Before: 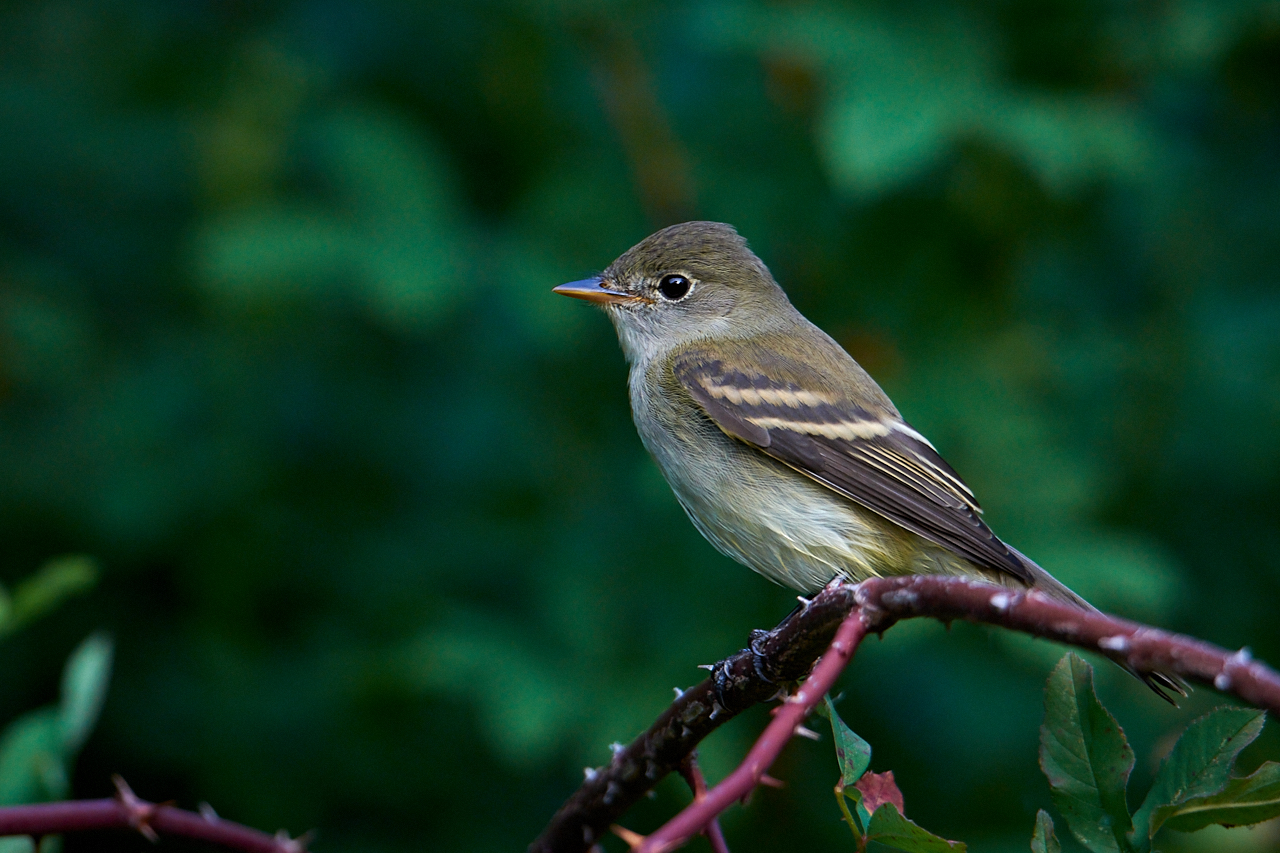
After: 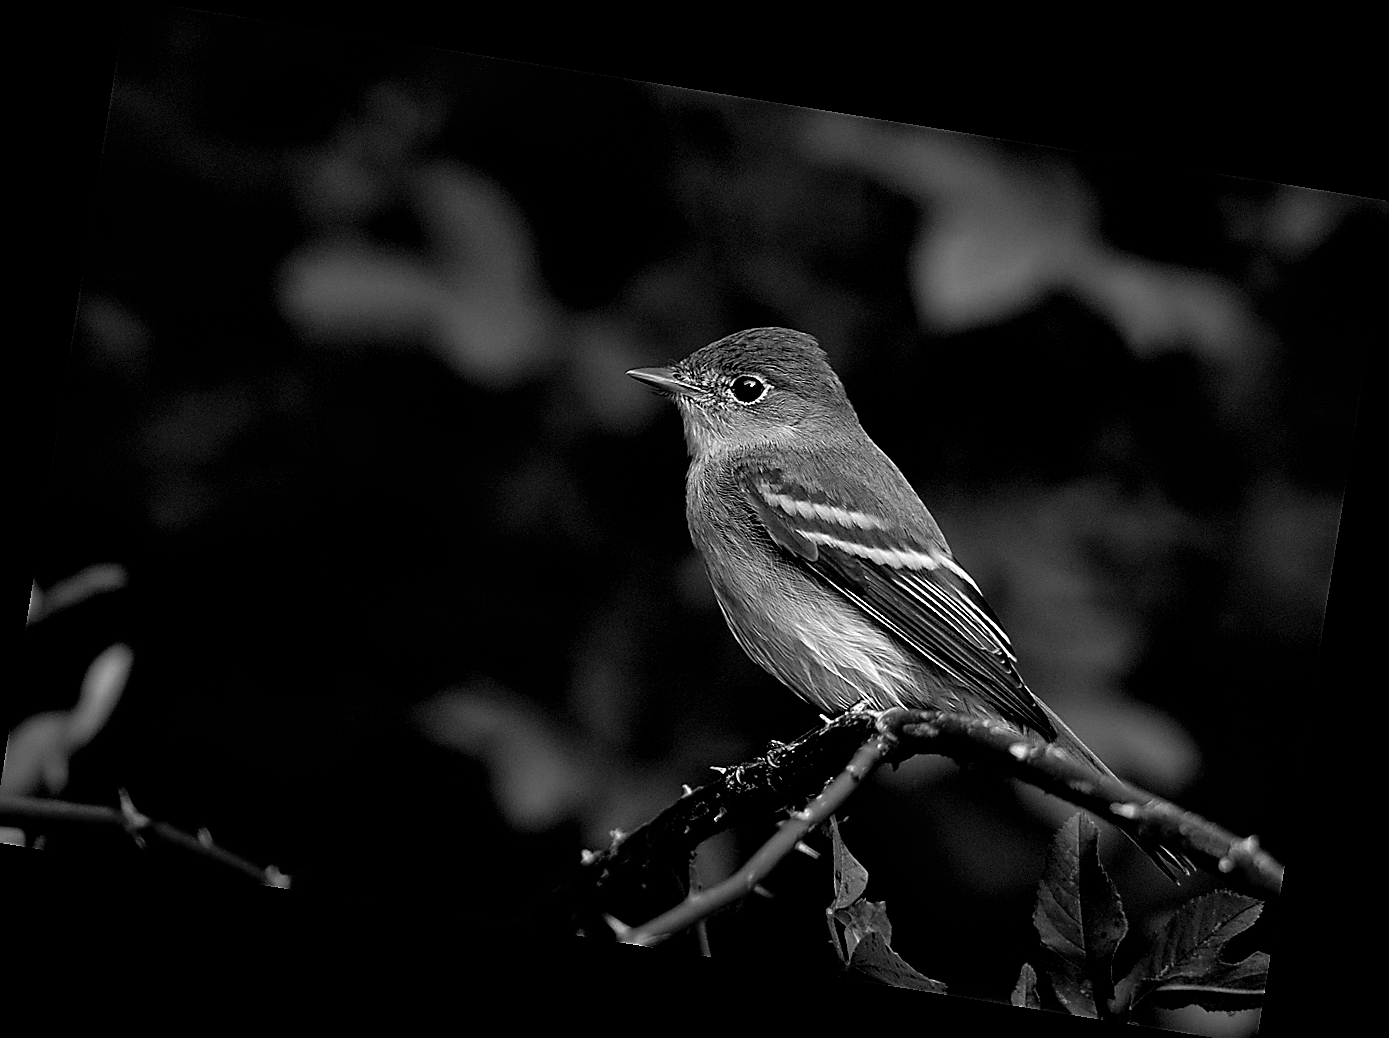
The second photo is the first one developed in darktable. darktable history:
sharpen: radius 1.4, amount 1.25, threshold 0.7
exposure: black level correction 0.029, exposure -0.073 EV, compensate highlight preservation false
base curve: curves: ch0 [(0, 0) (0.472, 0.455) (1, 1)], preserve colors none
rotate and perspective: rotation 9.12°, automatic cropping off
crop and rotate: left 0.614%, top 0.179%, bottom 0.309%
monochrome: on, module defaults
shadows and highlights: shadows 25, highlights -25
color balance: lift [1.001, 0.997, 0.99, 1.01], gamma [1.007, 1, 0.975, 1.025], gain [1, 1.065, 1.052, 0.935], contrast 13.25%
